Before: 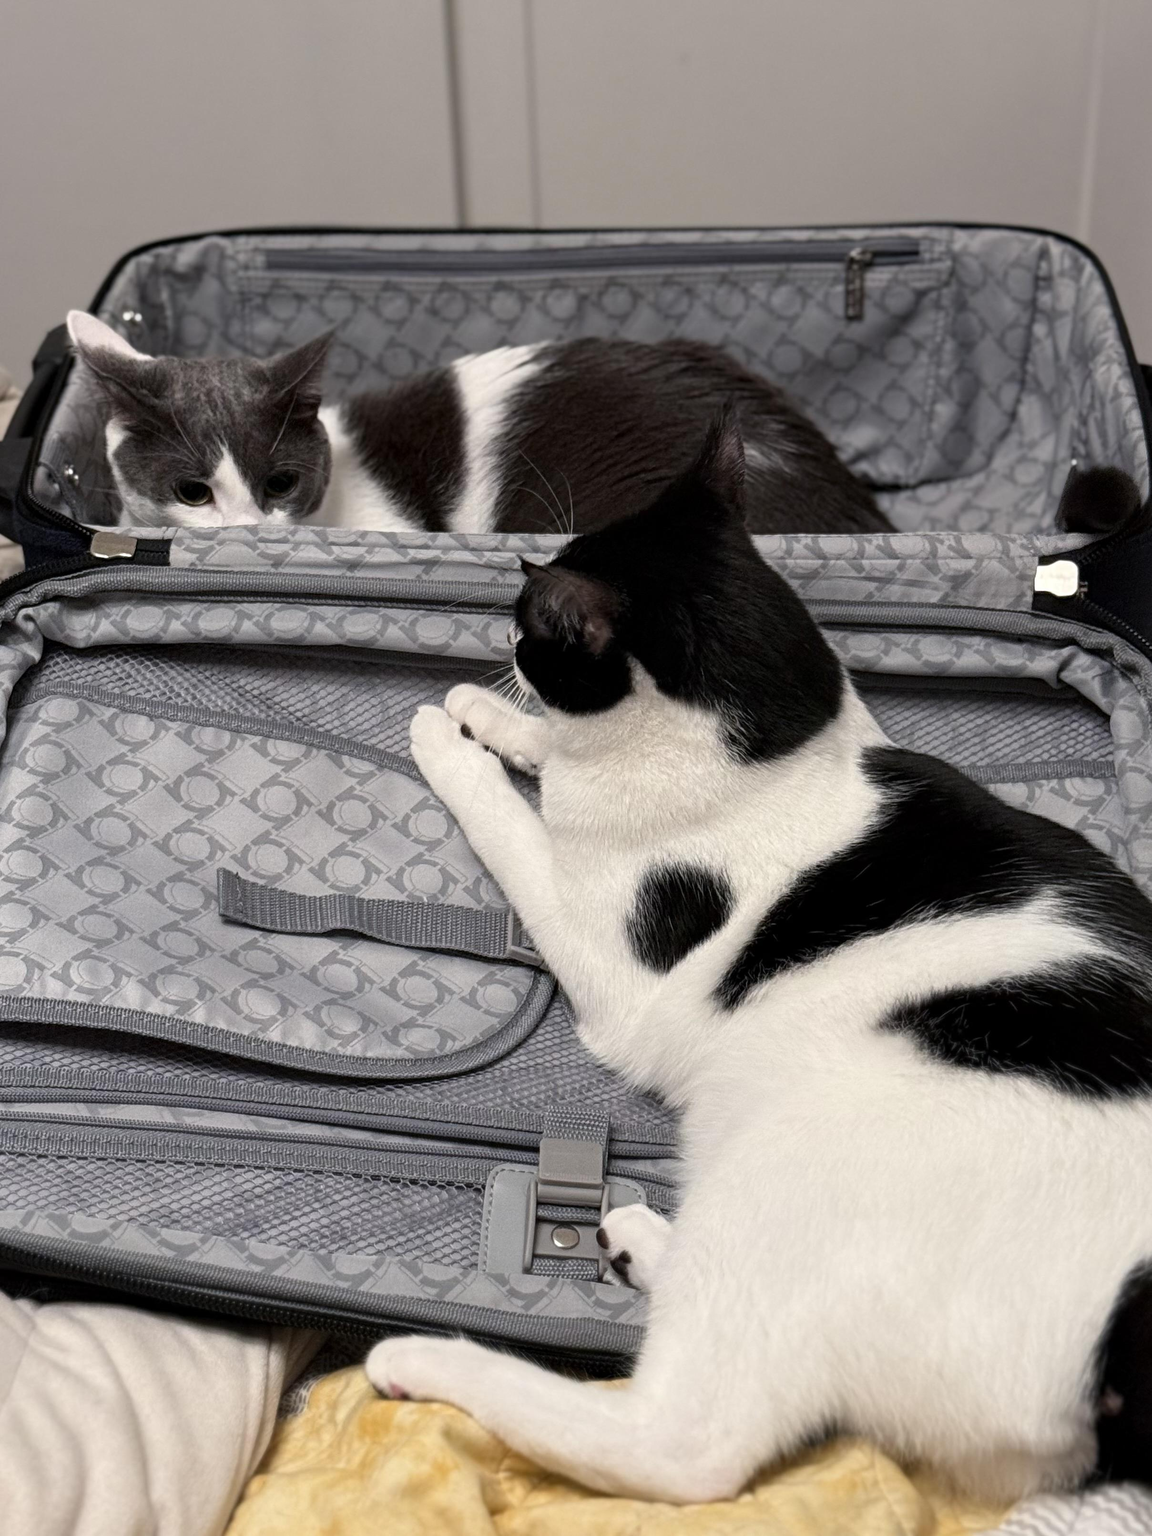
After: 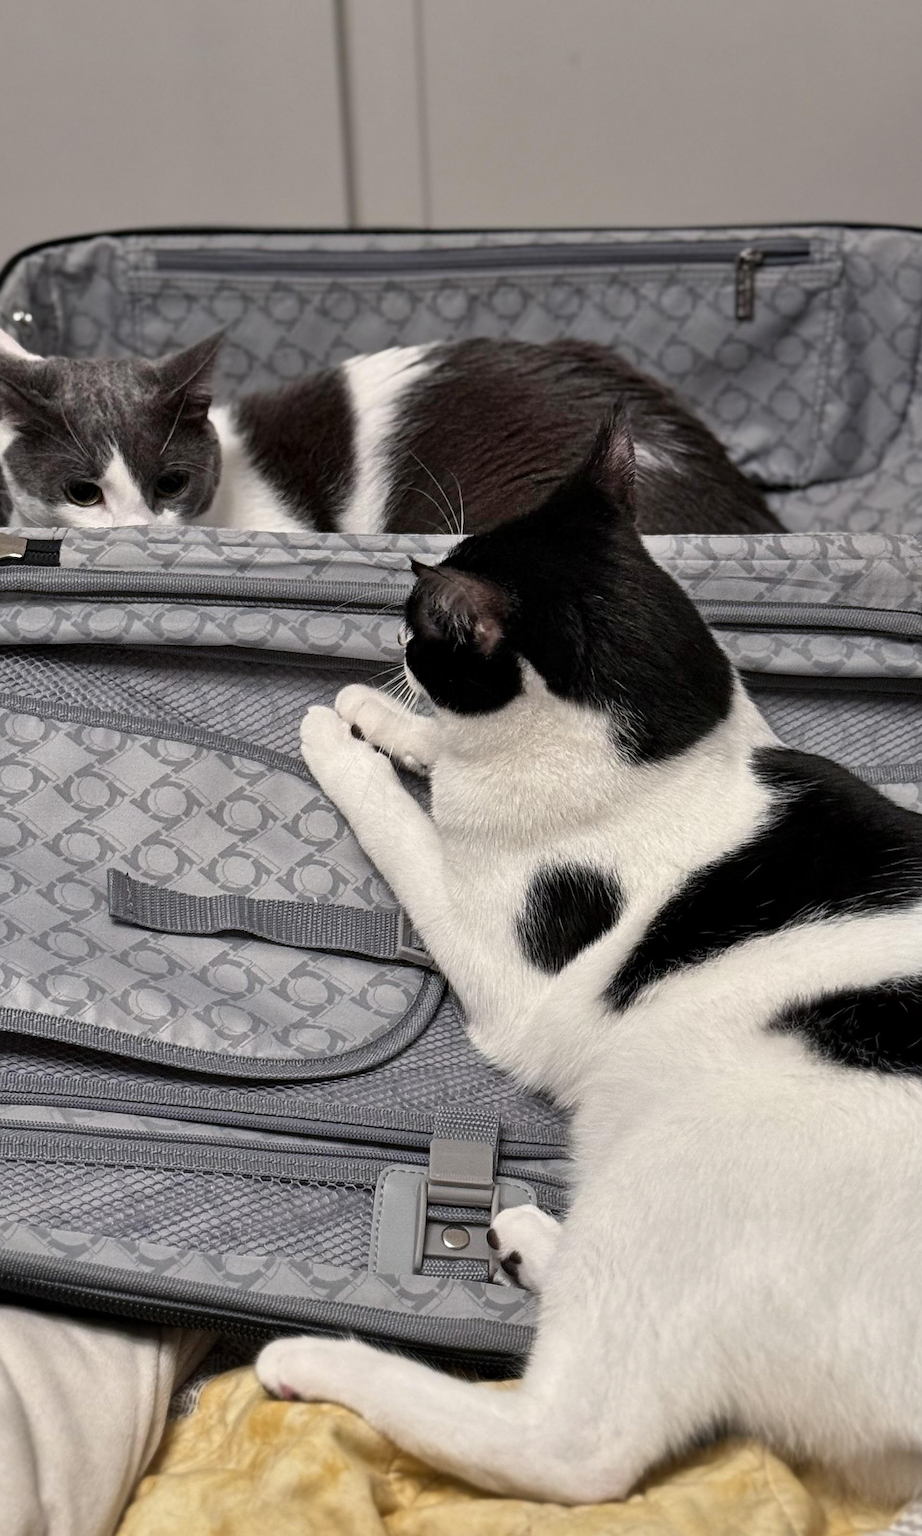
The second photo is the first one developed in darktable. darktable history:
shadows and highlights: highlights color adjustment 0.677%, low approximation 0.01, soften with gaussian
crop and rotate: left 9.57%, right 10.297%
sharpen: radius 1.837, amount 0.391, threshold 1.544
